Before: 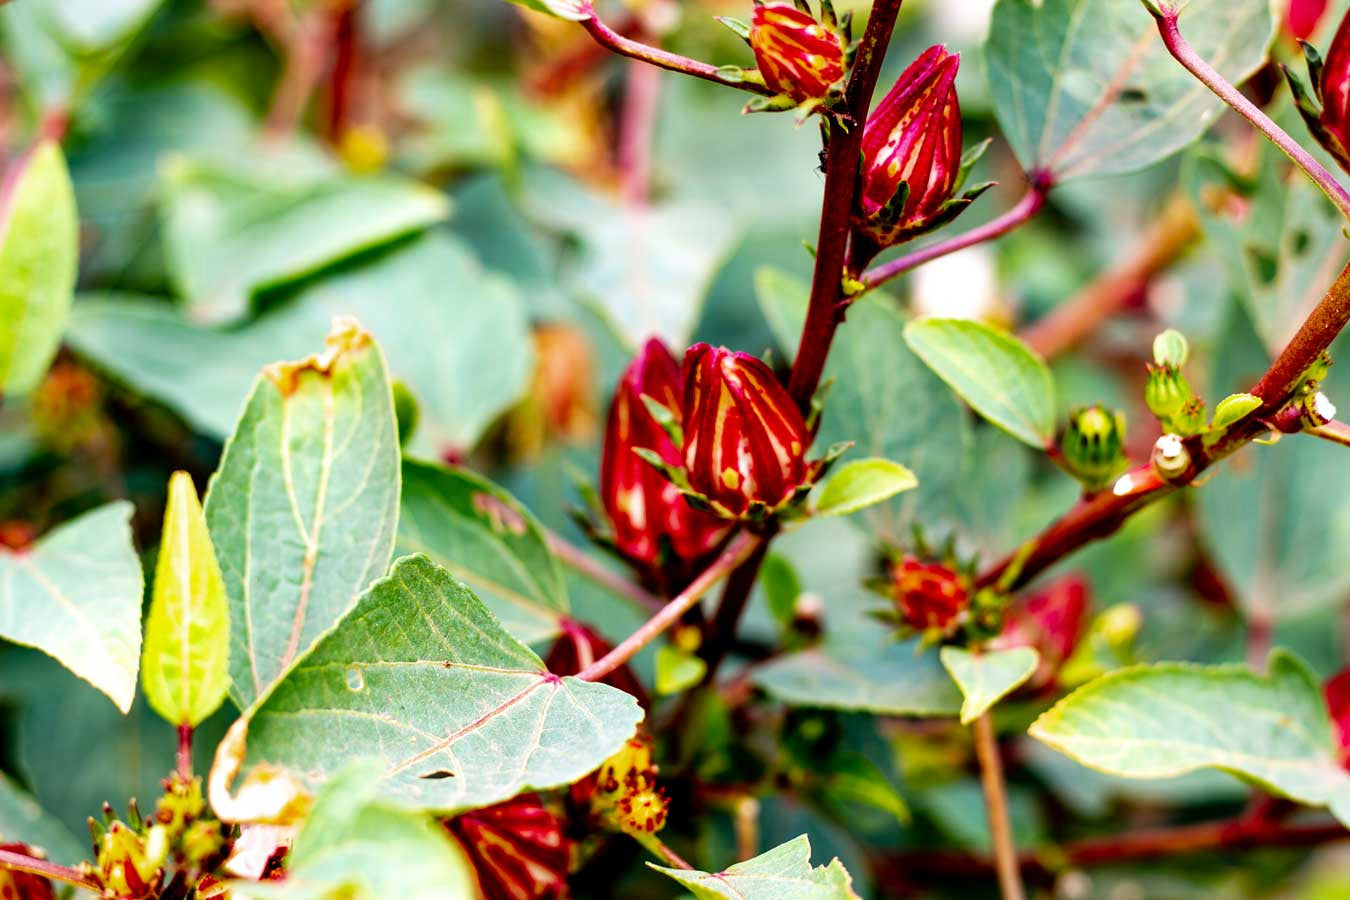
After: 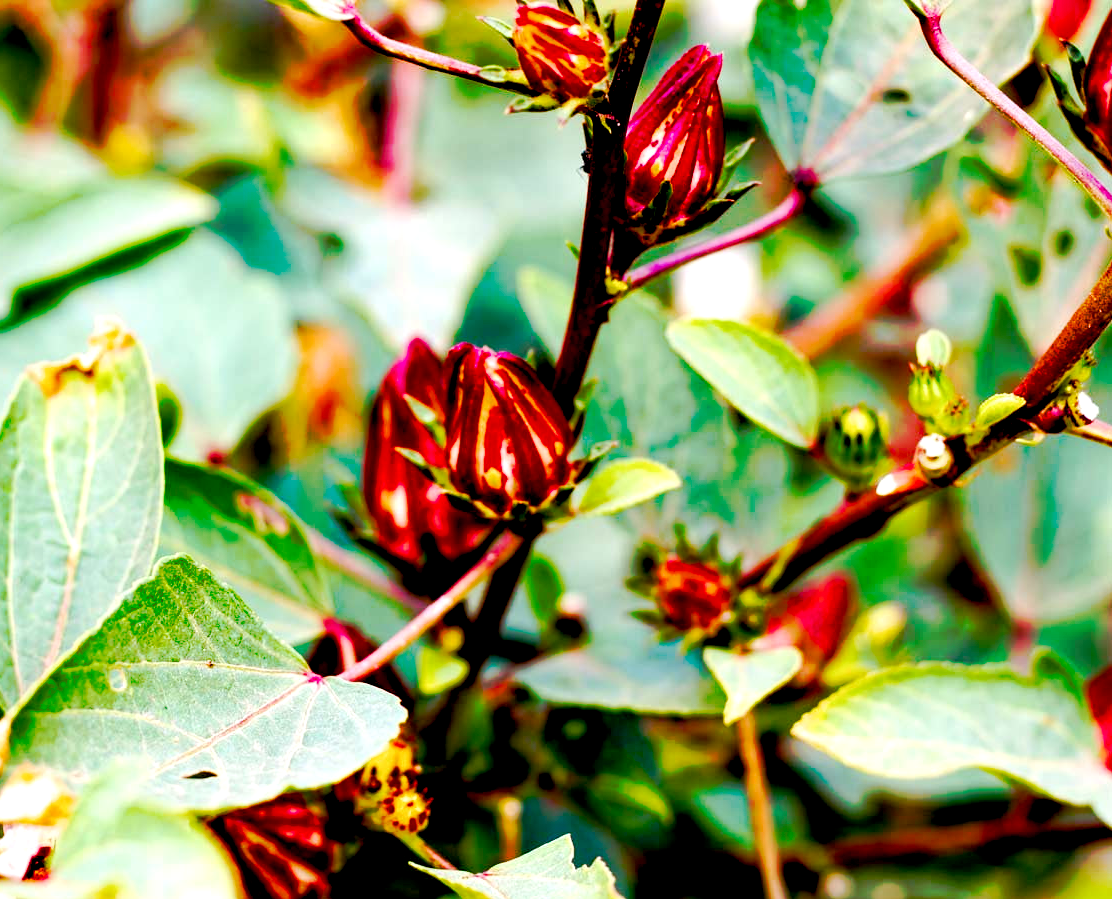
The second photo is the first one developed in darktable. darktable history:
tone curve: curves: ch0 [(0, 0) (0.003, 0.003) (0.011, 0.011) (0.025, 0.024) (0.044, 0.044) (0.069, 0.068) (0.1, 0.098) (0.136, 0.133) (0.177, 0.174) (0.224, 0.22) (0.277, 0.272) (0.335, 0.329) (0.399, 0.392) (0.468, 0.46) (0.543, 0.607) (0.623, 0.676) (0.709, 0.75) (0.801, 0.828) (0.898, 0.912) (1, 1)], preserve colors none
color balance rgb: shadows lift › luminance -9.41%, highlights gain › luminance 17.6%, global offset › luminance -1.45%, perceptual saturation grading › highlights -17.77%, perceptual saturation grading › mid-tones 33.1%, perceptual saturation grading › shadows 50.52%, global vibrance 24.22%
crop: left 17.582%, bottom 0.031%
